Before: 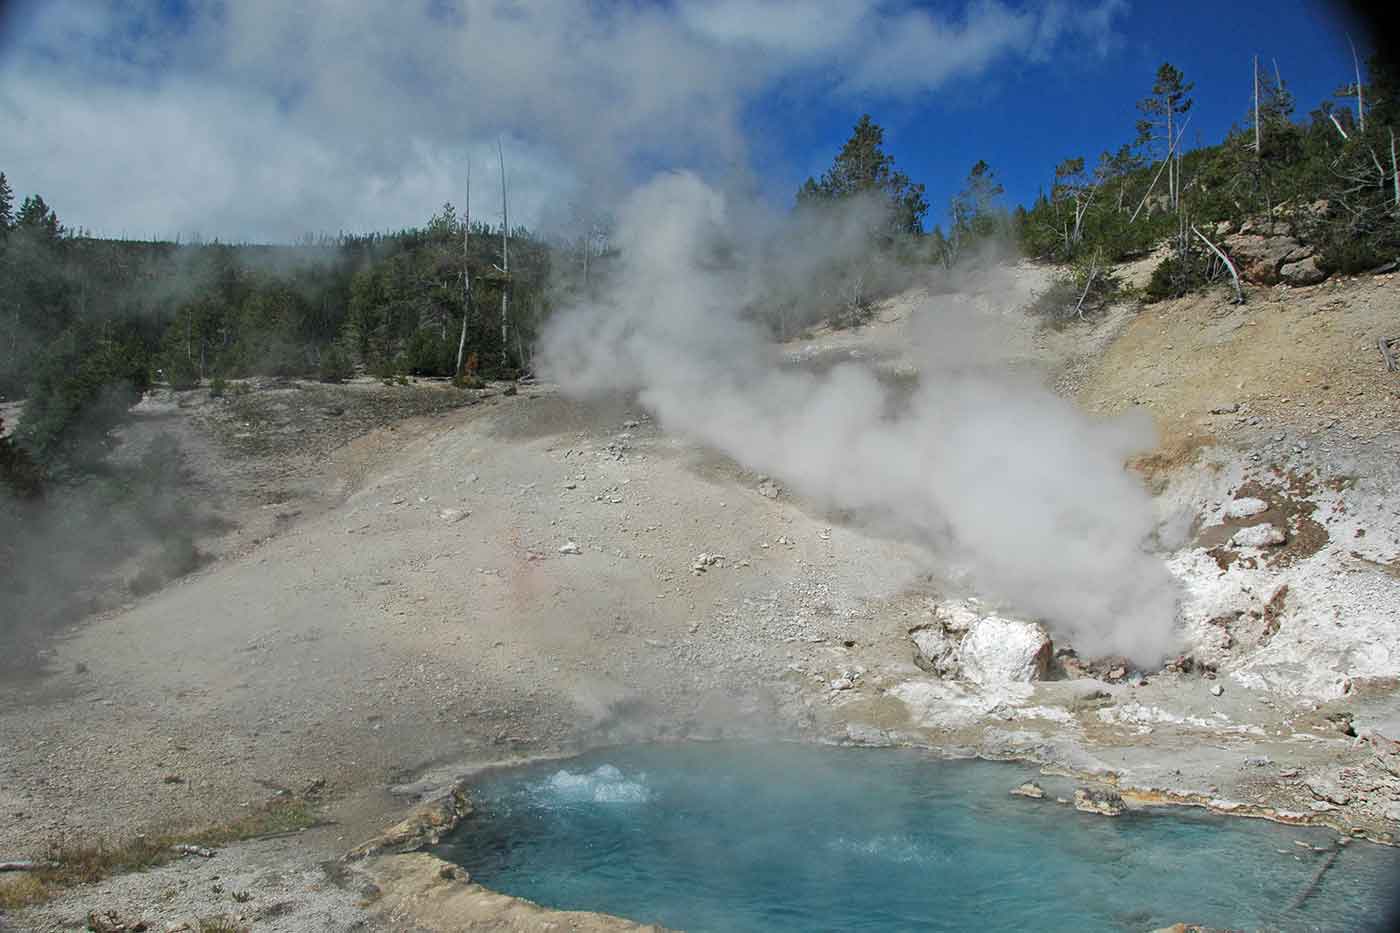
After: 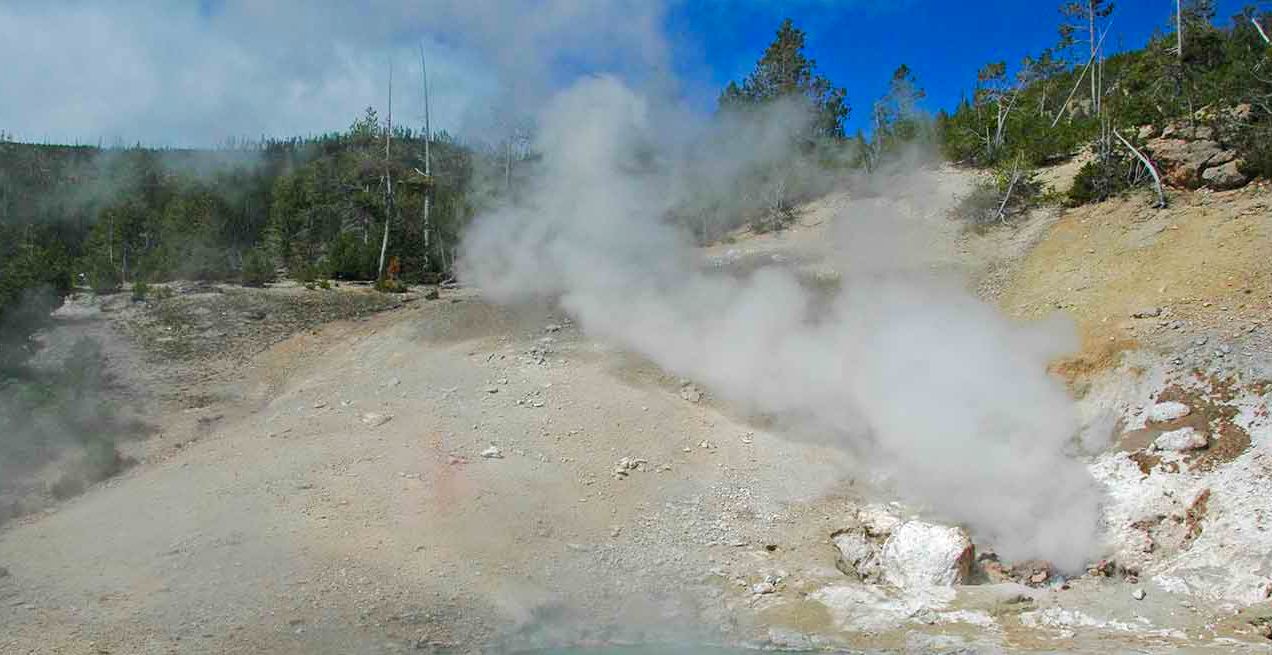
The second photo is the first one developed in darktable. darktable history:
color balance rgb: perceptual saturation grading › global saturation 25%, perceptual brilliance grading › mid-tones 10%, perceptual brilliance grading › shadows 15%, global vibrance 20%
crop: left 5.596%, top 10.314%, right 3.534%, bottom 19.395%
